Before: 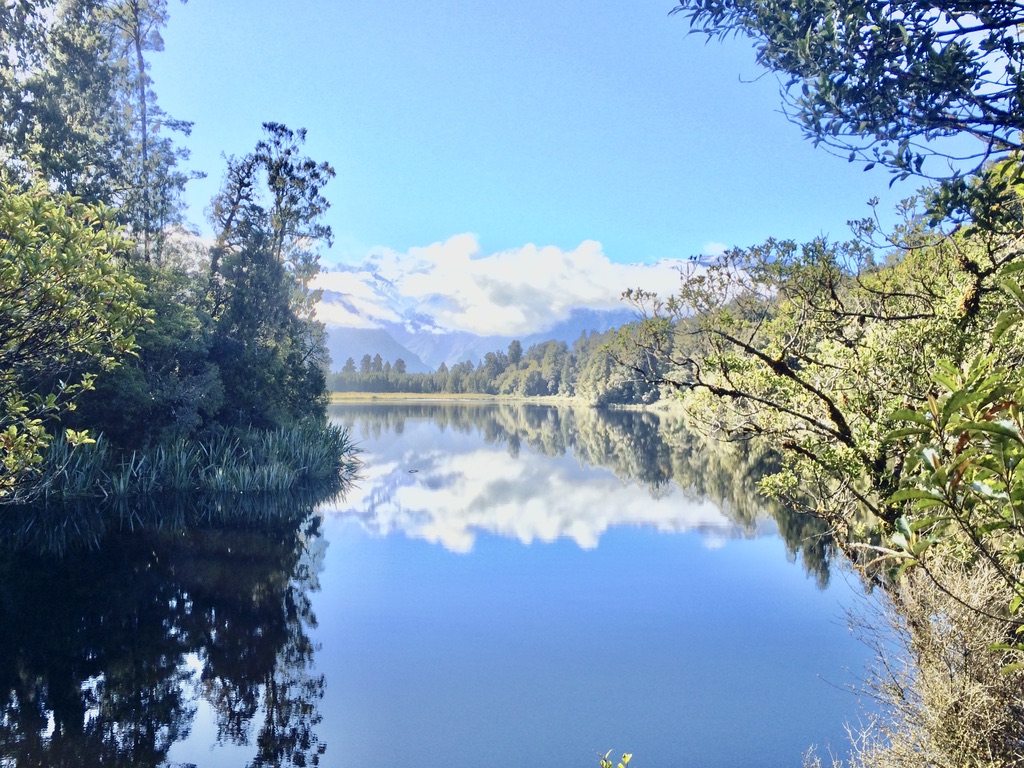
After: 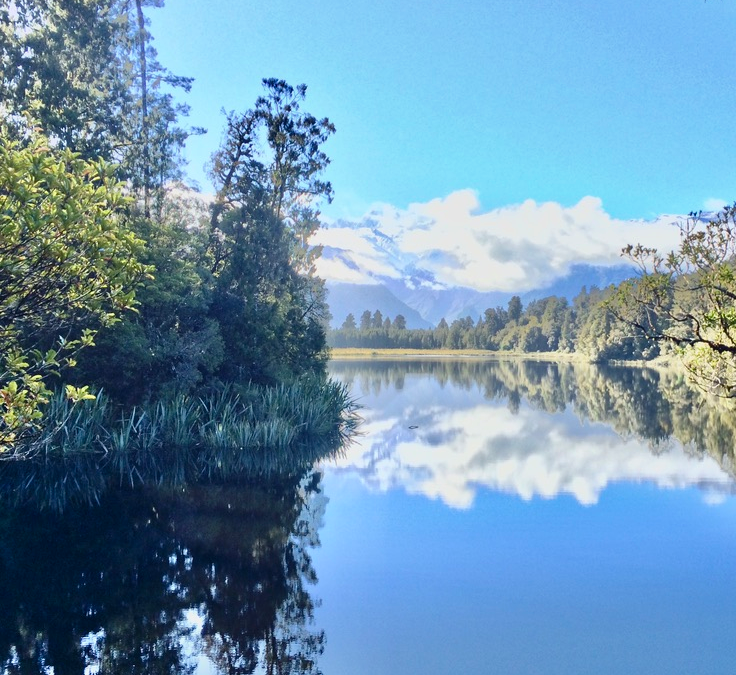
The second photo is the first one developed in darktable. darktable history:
shadows and highlights: shadows 49, highlights -41, soften with gaussian
crop: top 5.803%, right 27.864%, bottom 5.804%
